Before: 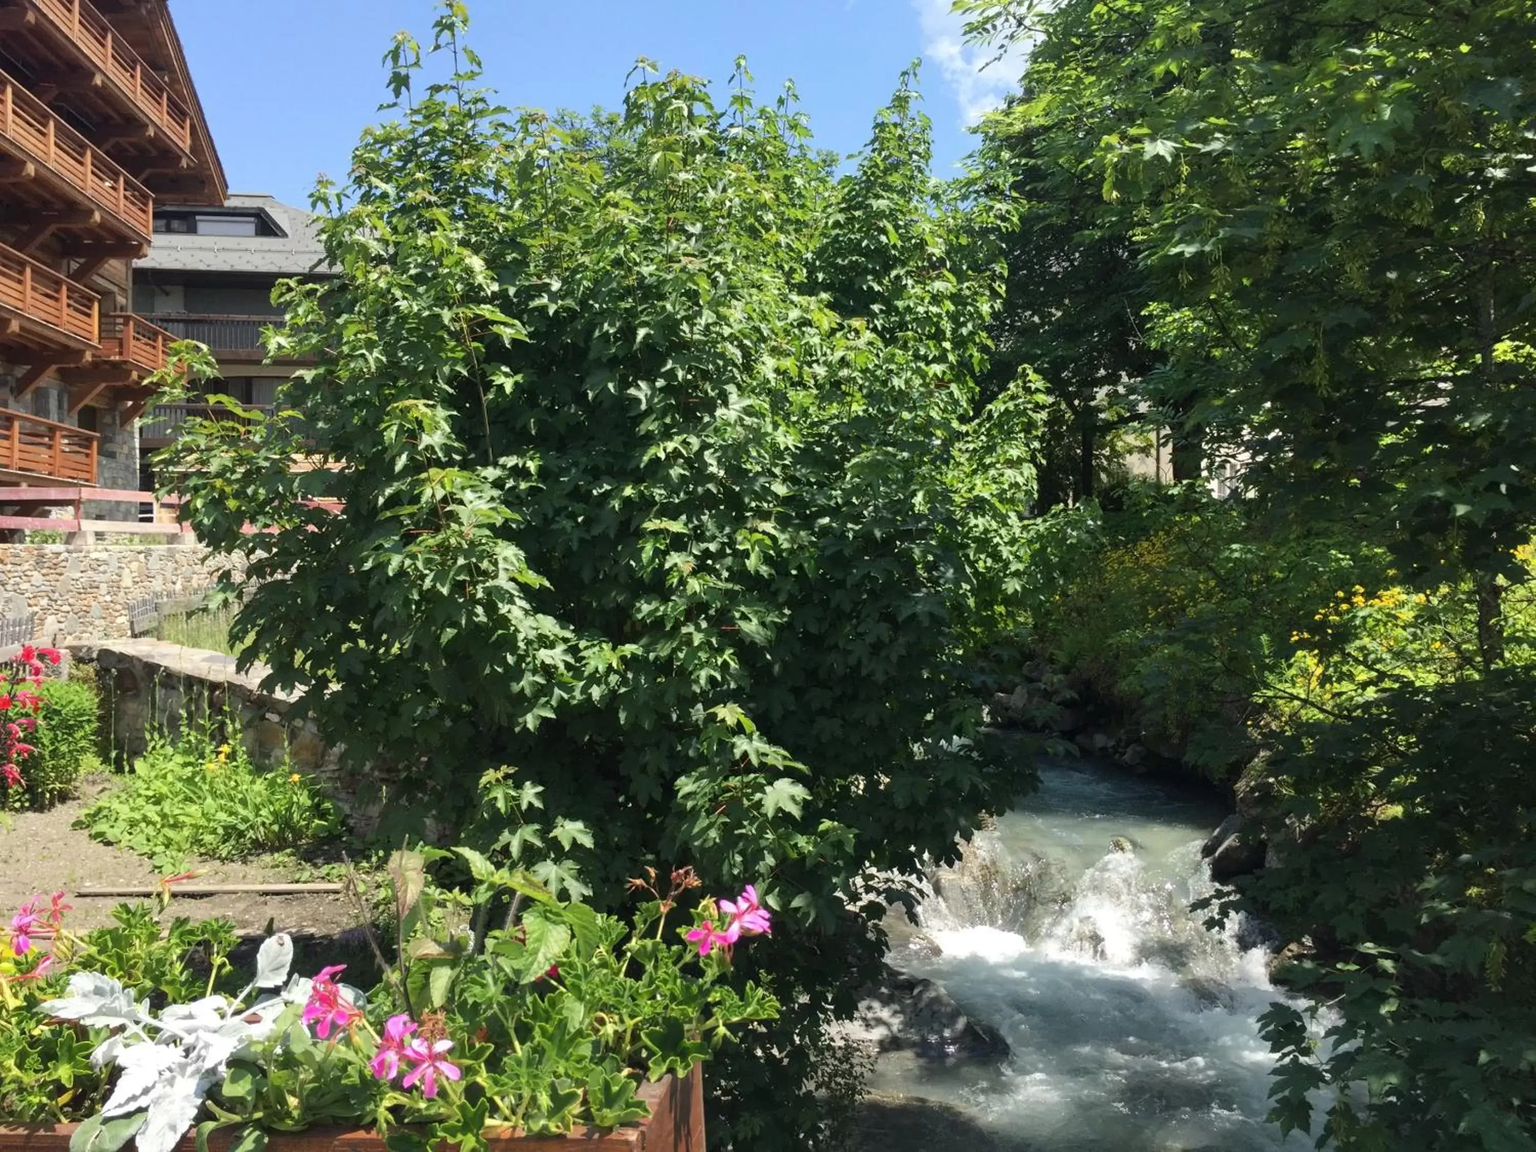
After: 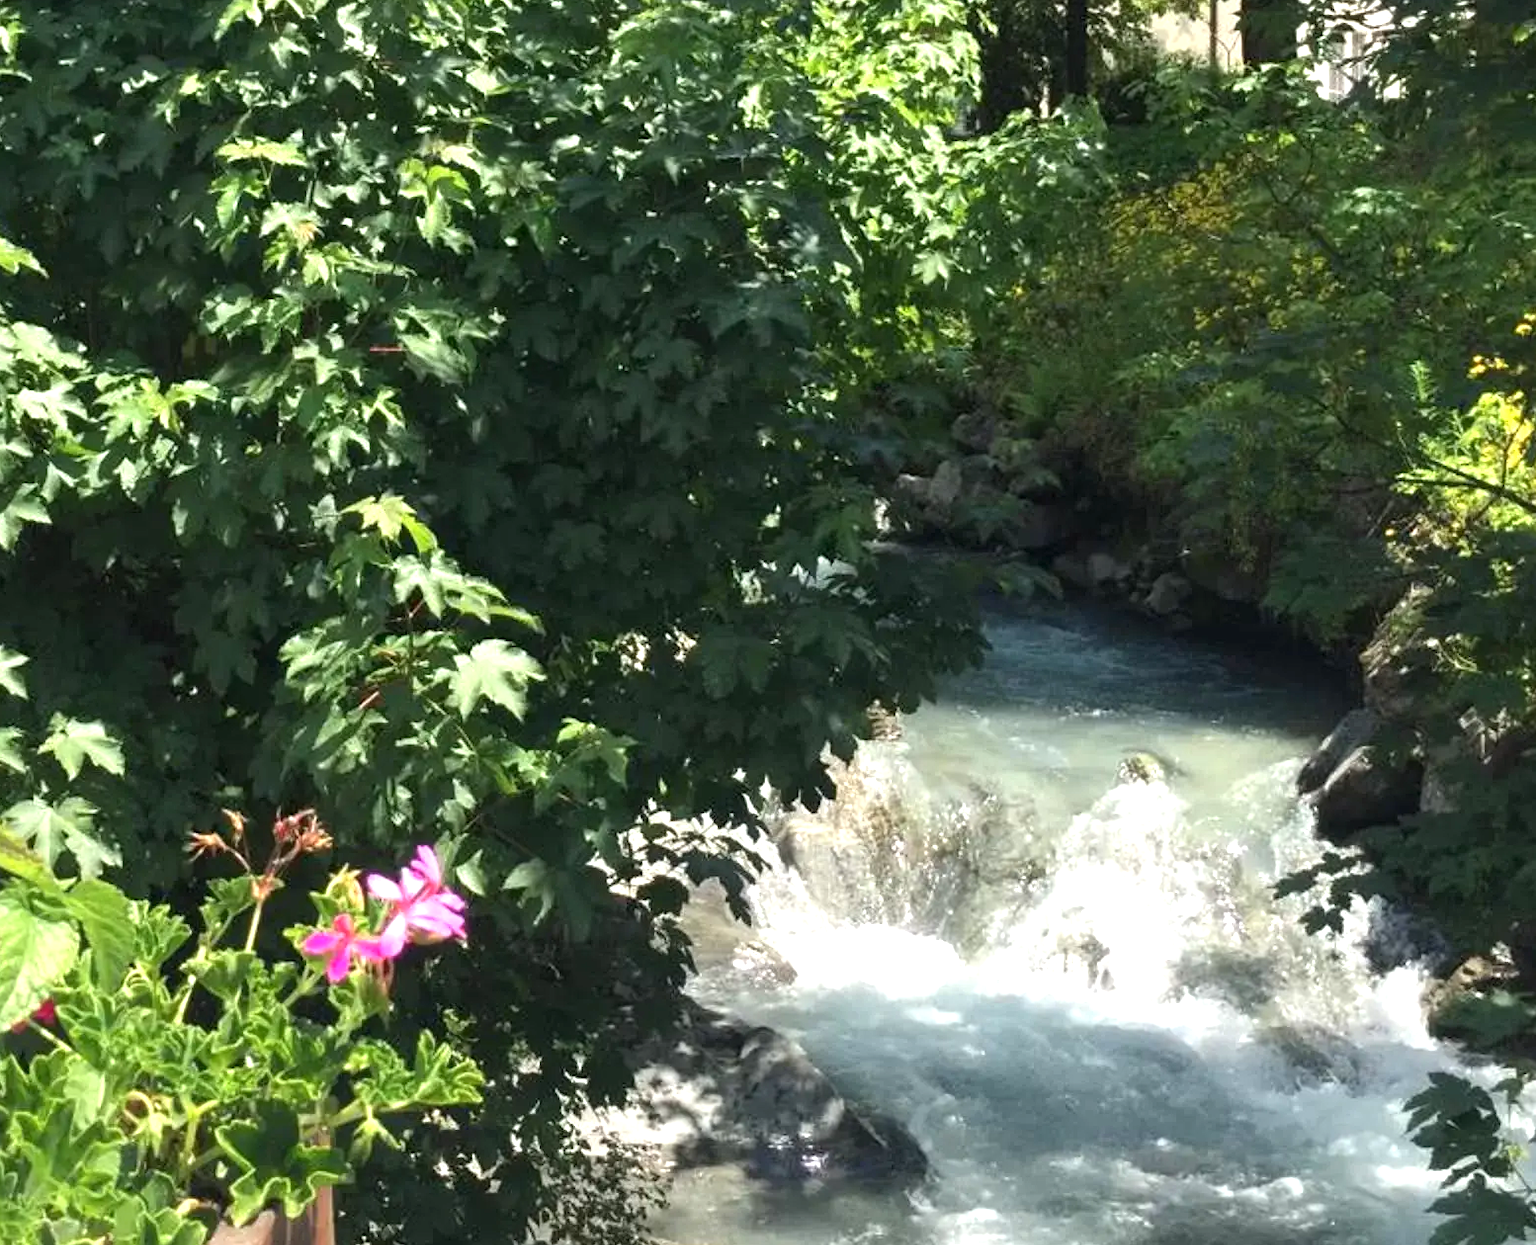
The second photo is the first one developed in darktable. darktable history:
exposure: exposure 0.766 EV, compensate highlight preservation false
crop: left 34.479%, top 38.822%, right 13.718%, bottom 5.172%
